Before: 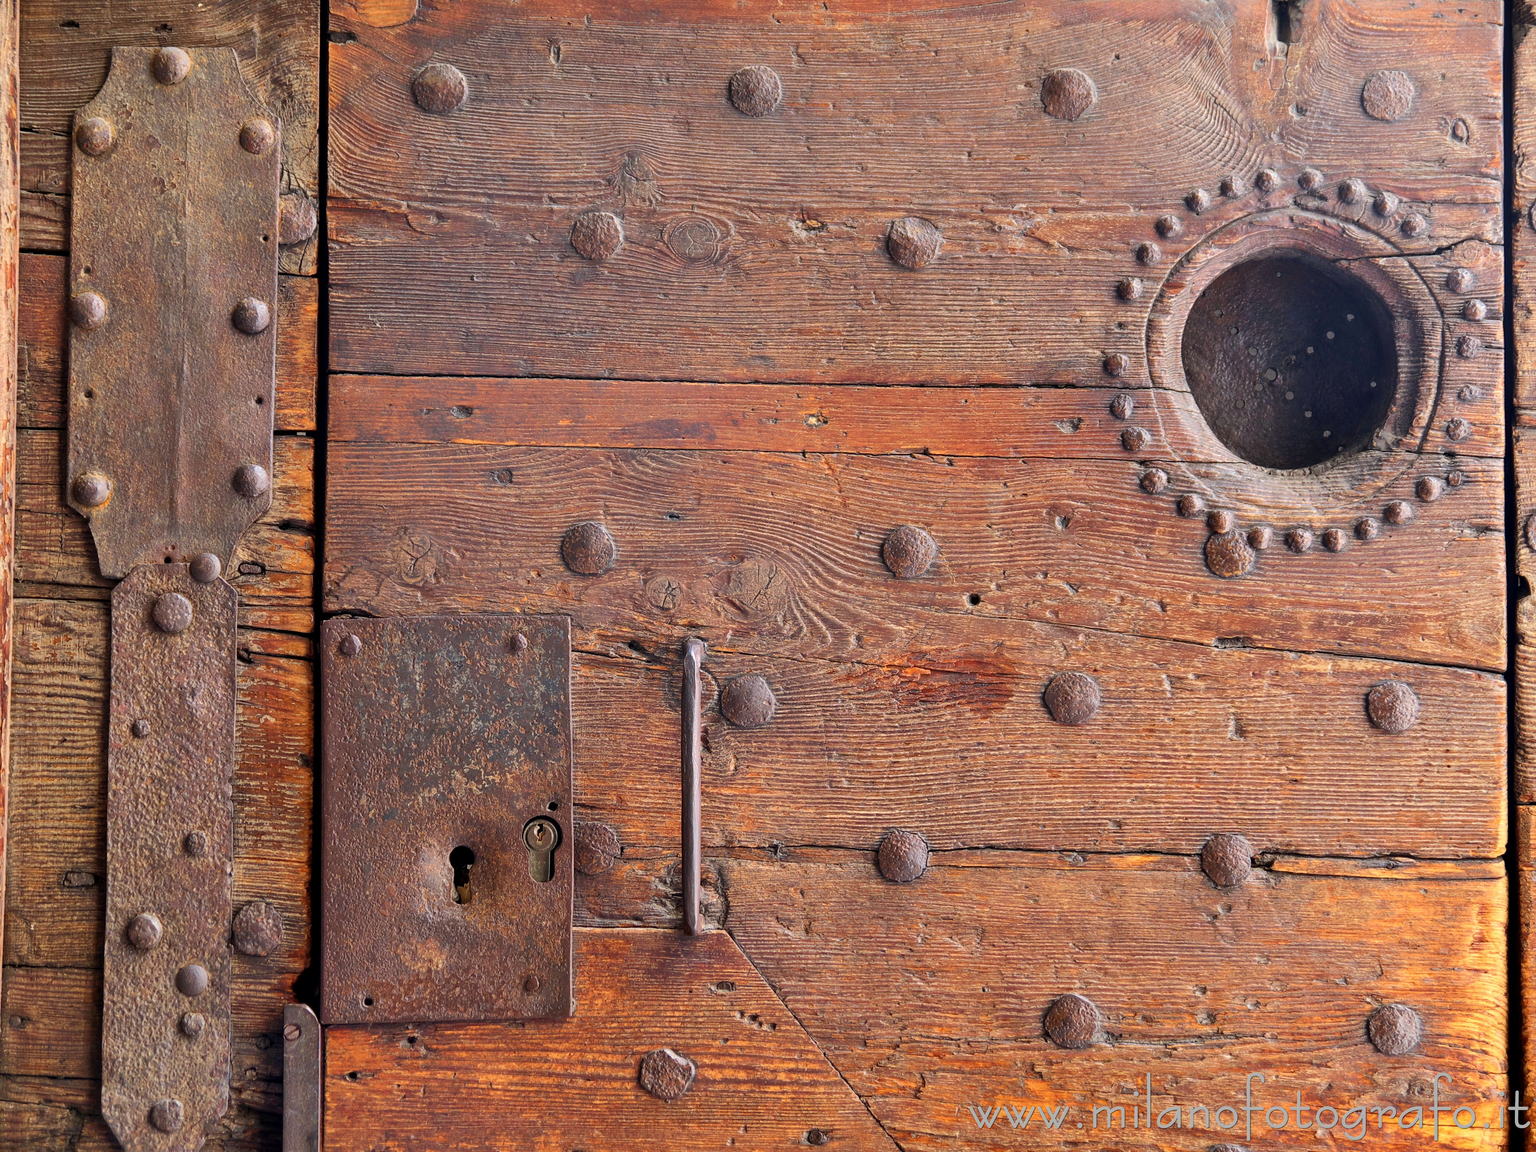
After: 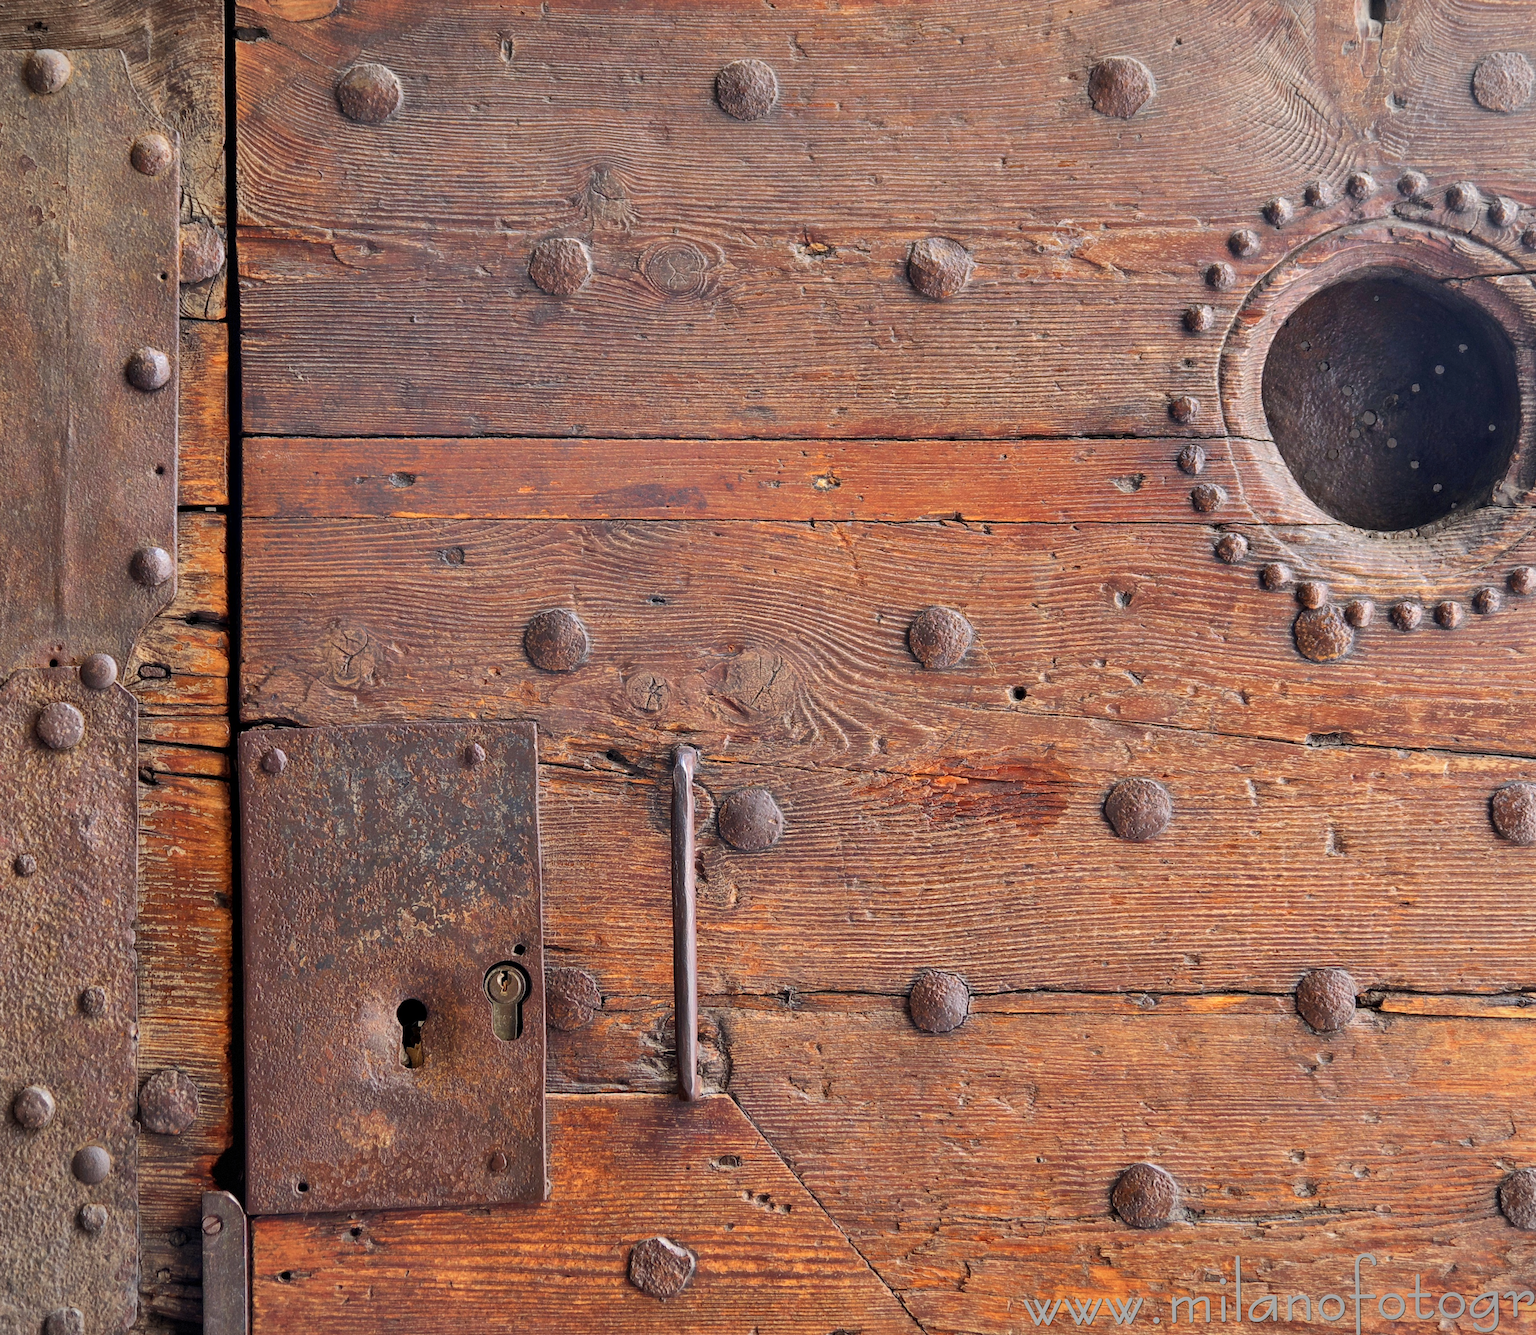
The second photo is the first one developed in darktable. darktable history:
crop: left 7.598%, right 7.873%
rotate and perspective: rotation -1°, crop left 0.011, crop right 0.989, crop top 0.025, crop bottom 0.975
vignetting: fall-off start 85%, fall-off radius 80%, brightness -0.182, saturation -0.3, width/height ratio 1.219, dithering 8-bit output, unbound false
